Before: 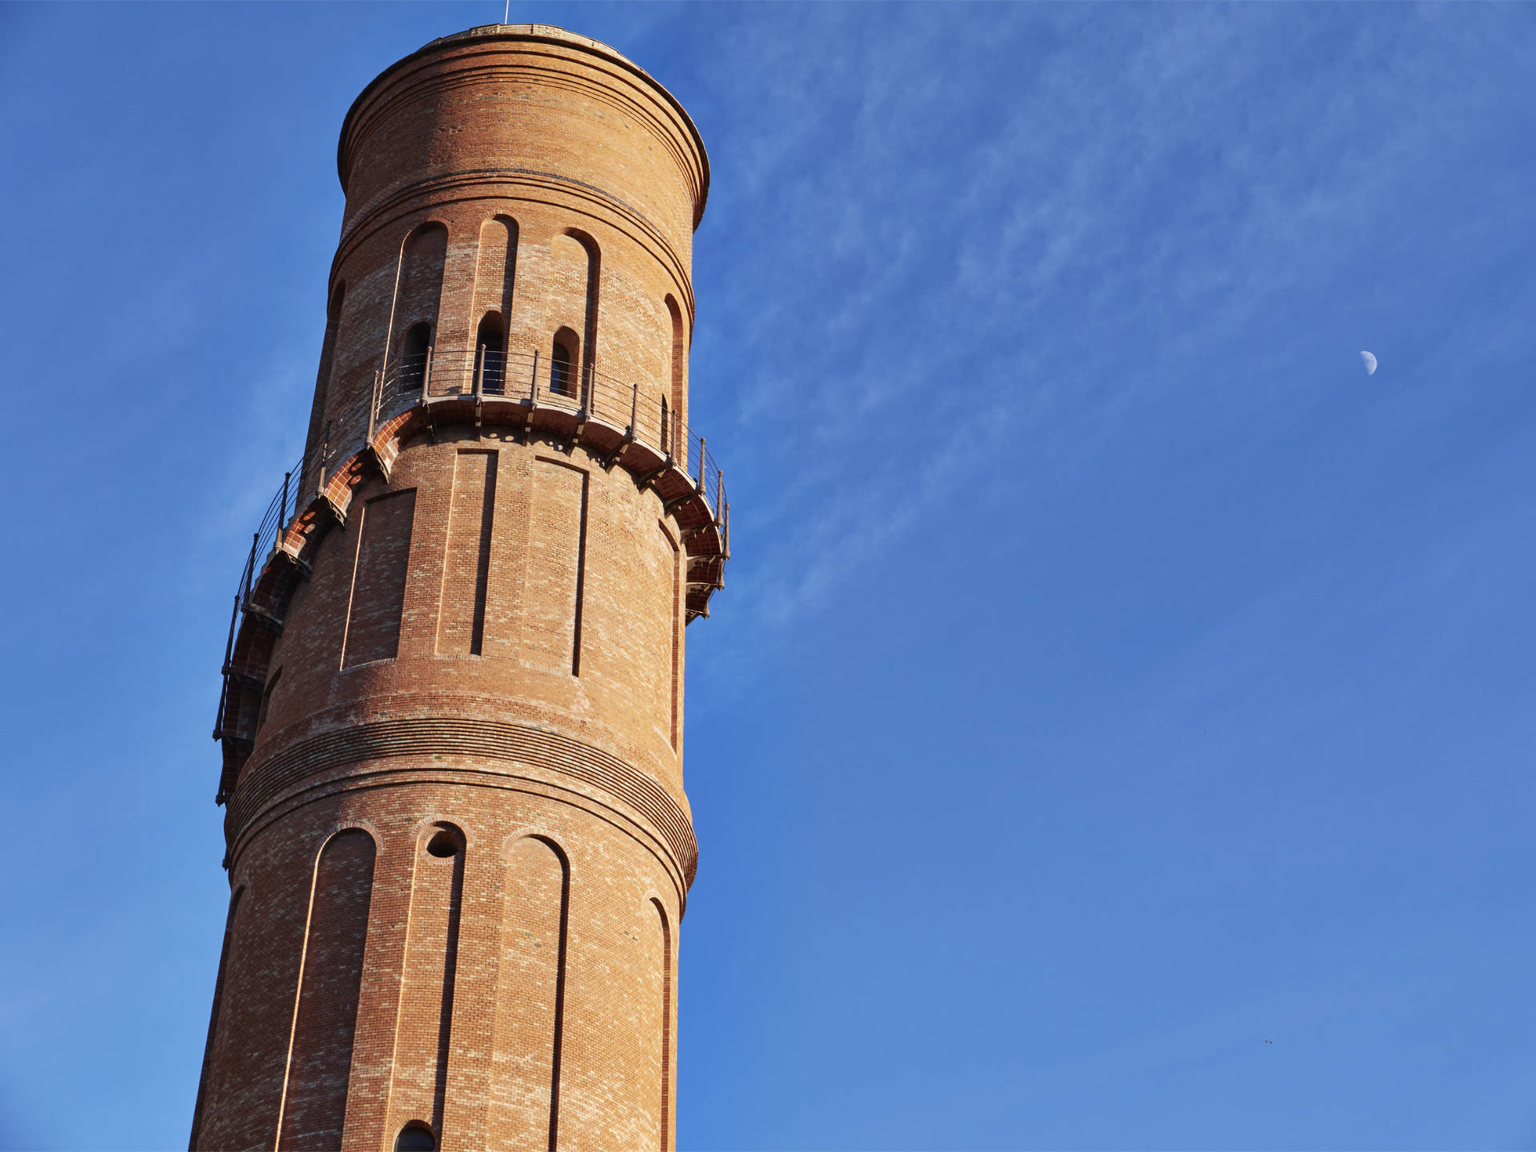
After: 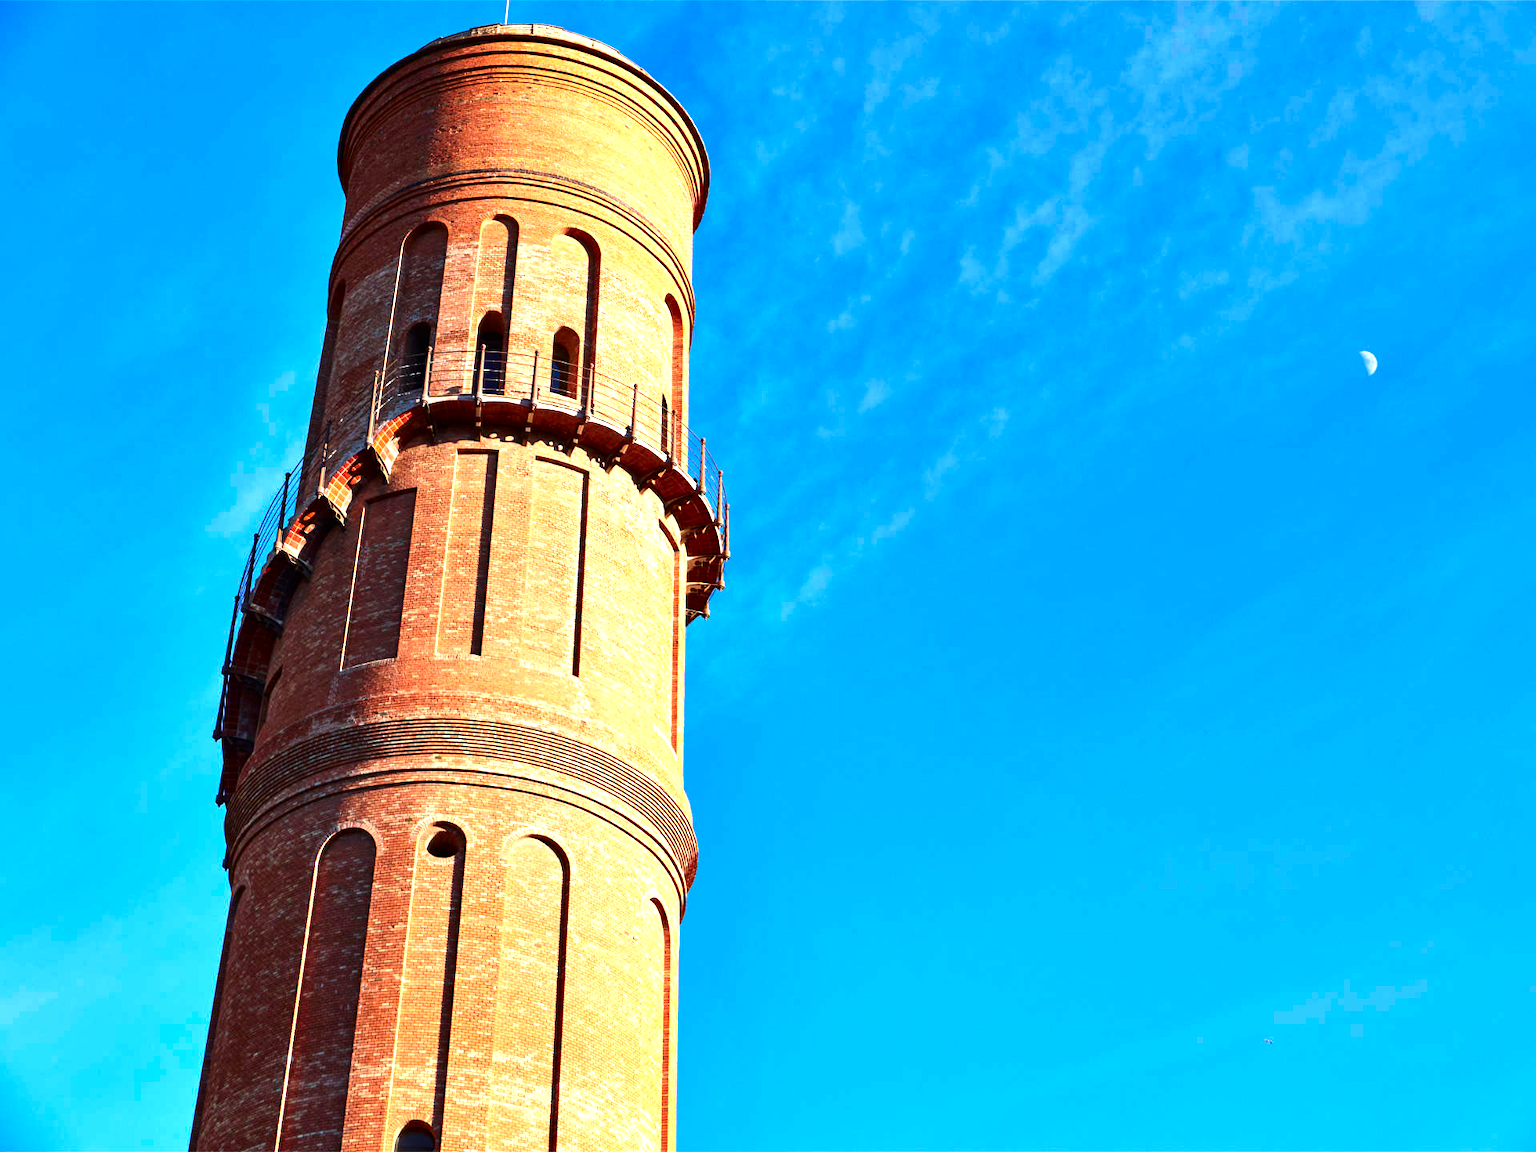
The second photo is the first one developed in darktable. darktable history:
contrast brightness saturation: contrast 0.12, brightness -0.12, saturation 0.2
exposure: black level correction 0, exposure 1.173 EV, compensate exposure bias true, compensate highlight preservation false
